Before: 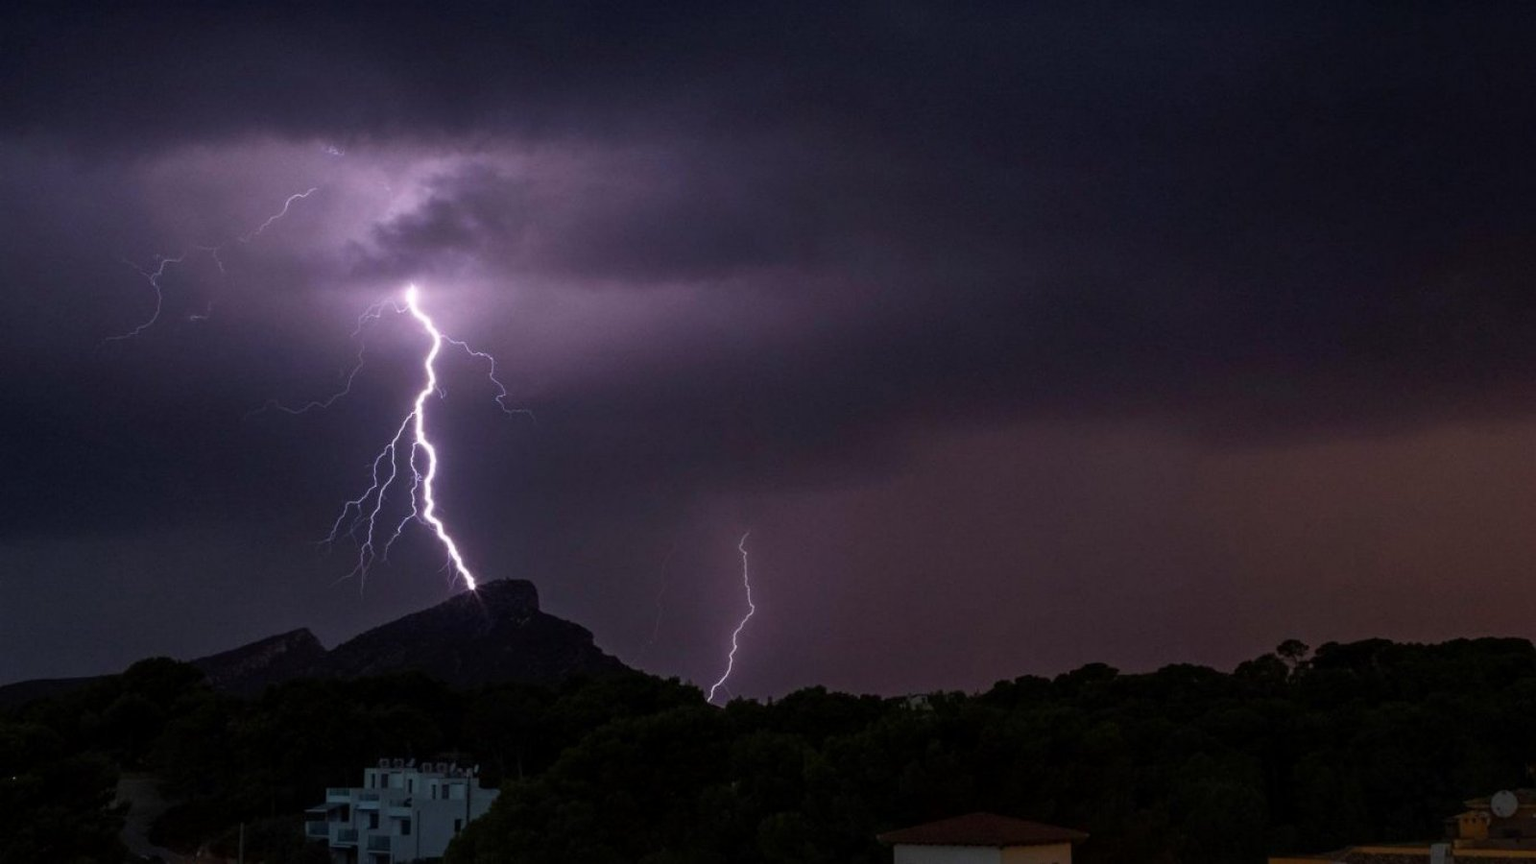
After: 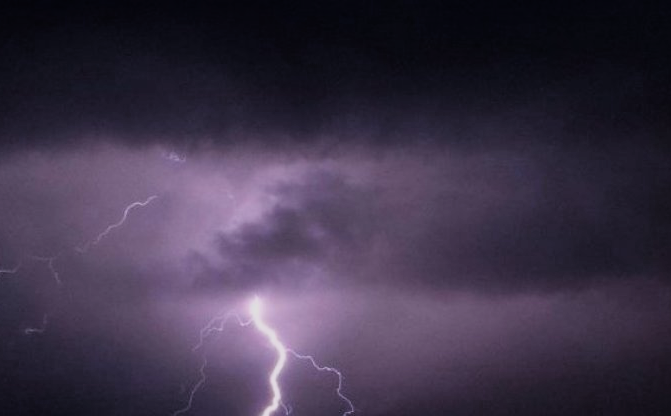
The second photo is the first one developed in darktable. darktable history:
crop and rotate: left 10.817%, top 0.062%, right 47.194%, bottom 53.626%
filmic rgb: black relative exposure -7.75 EV, white relative exposure 4.4 EV, threshold 3 EV, hardness 3.76, latitude 50%, contrast 1.1, color science v5 (2021), contrast in shadows safe, contrast in highlights safe, enable highlight reconstruction true
